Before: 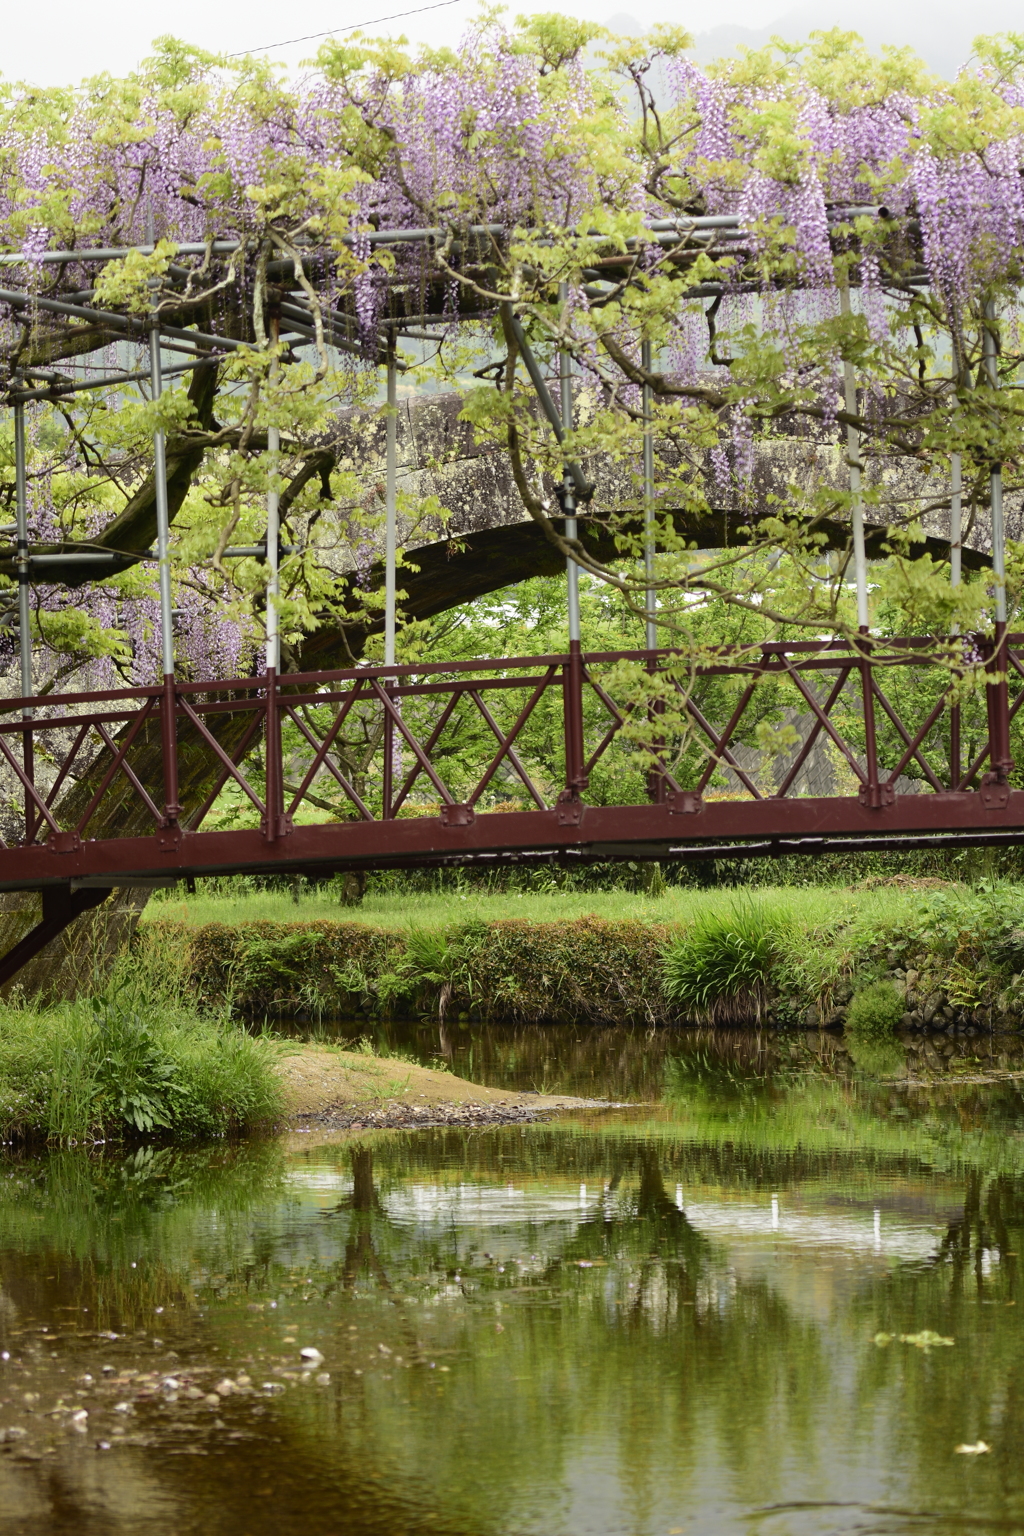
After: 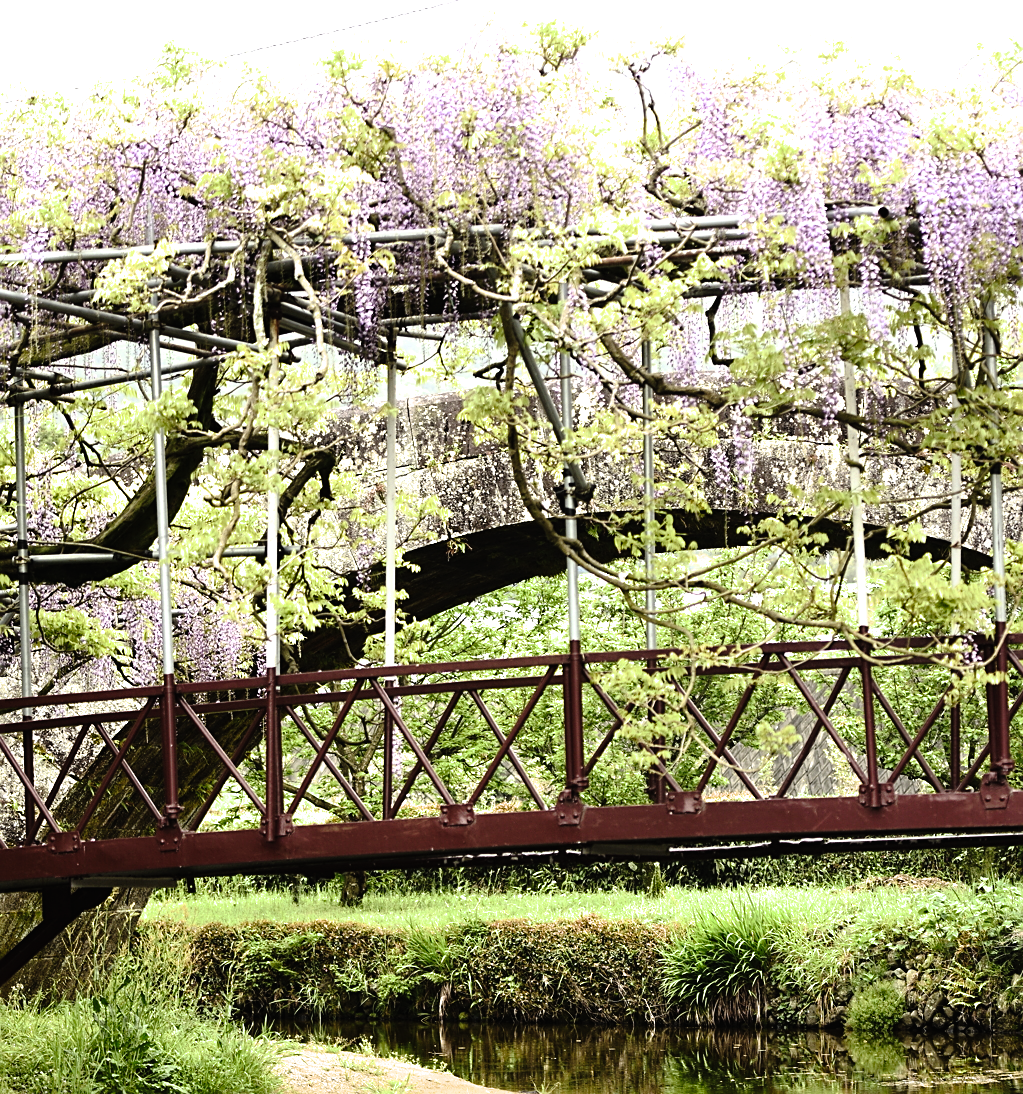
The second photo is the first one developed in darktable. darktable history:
exposure: black level correction -0.005, exposure 0.616 EV, compensate highlight preservation false
crop: right 0%, bottom 28.721%
sharpen: on, module defaults
tone curve: curves: ch0 [(0, 0) (0.003, 0.008) (0.011, 0.01) (0.025, 0.012) (0.044, 0.023) (0.069, 0.033) (0.1, 0.046) (0.136, 0.075) (0.177, 0.116) (0.224, 0.171) (0.277, 0.235) (0.335, 0.312) (0.399, 0.397) (0.468, 0.466) (0.543, 0.54) (0.623, 0.62) (0.709, 0.701) (0.801, 0.782) (0.898, 0.877) (1, 1)], preserve colors none
filmic rgb: black relative exposure -7.99 EV, white relative exposure 2.18 EV, hardness 6.93
